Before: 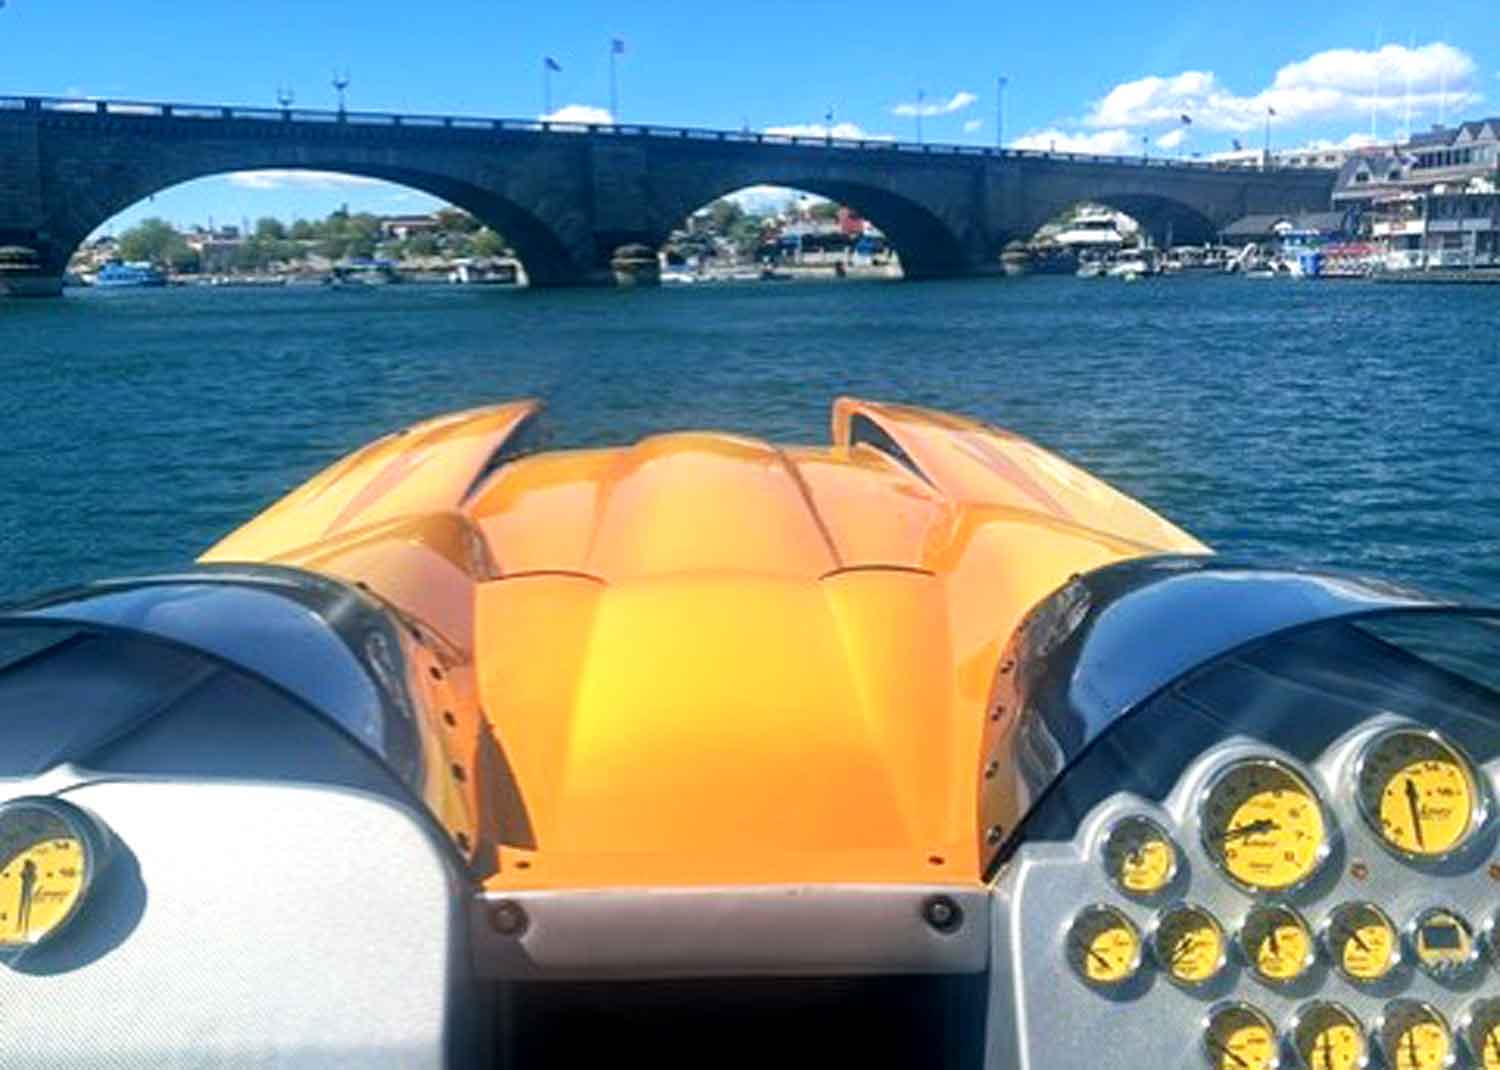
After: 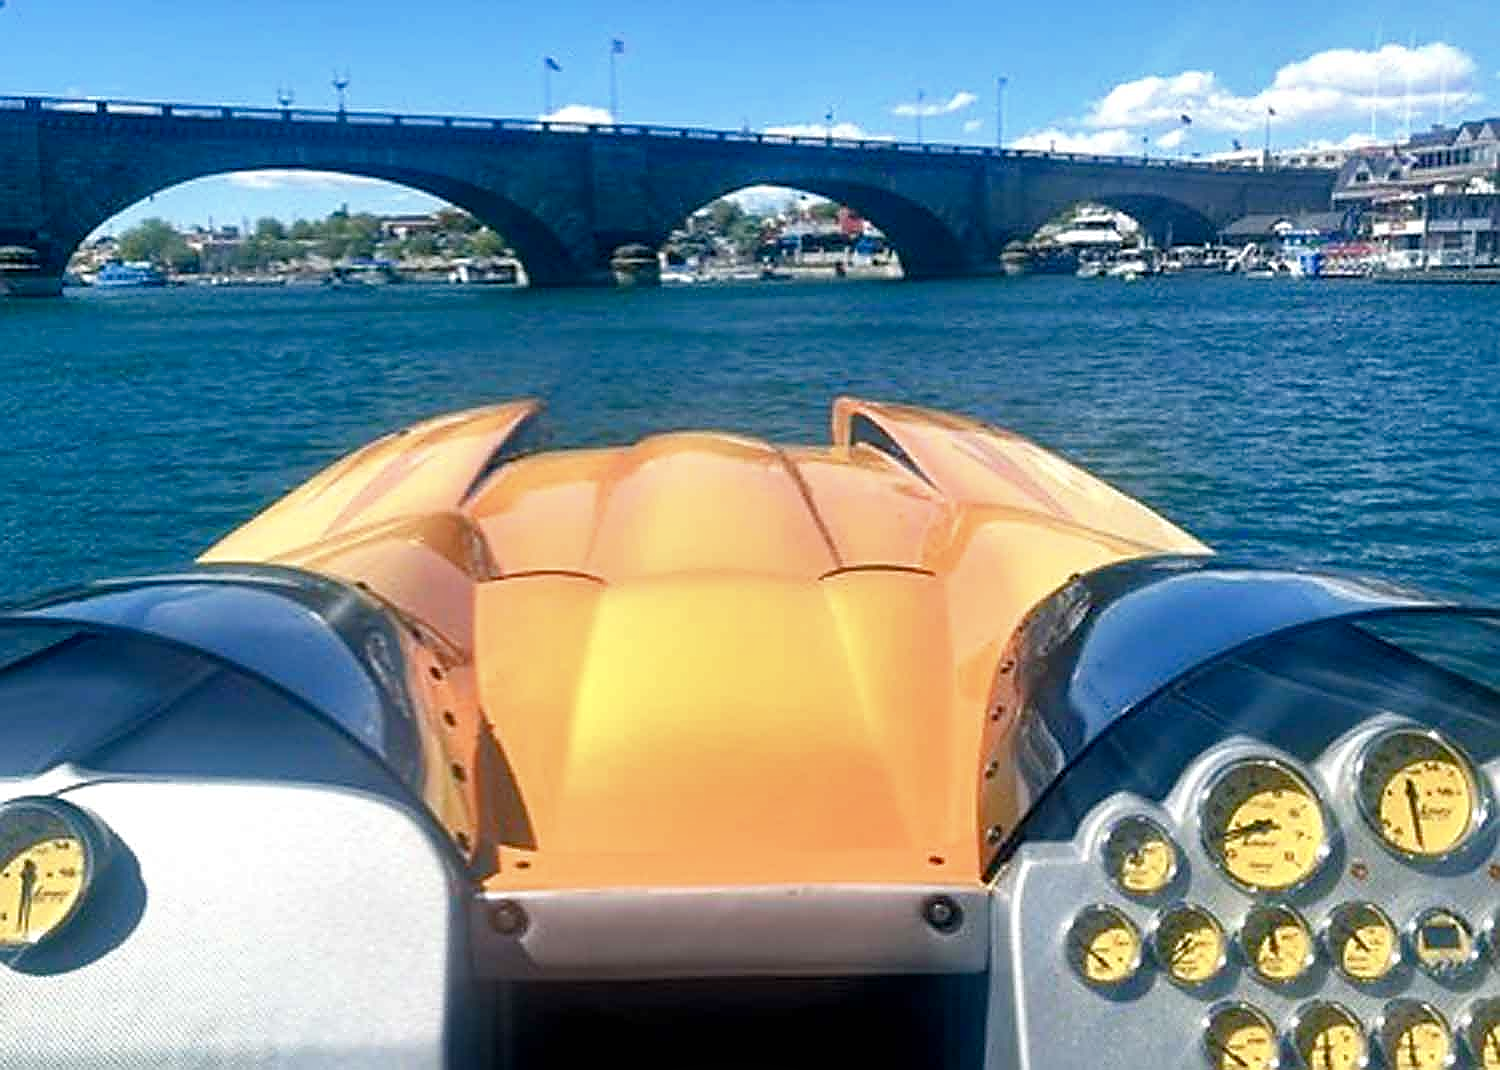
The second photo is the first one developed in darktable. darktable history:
tone equalizer: mask exposure compensation -0.497 EV
color balance rgb: perceptual saturation grading › global saturation -0.138%, perceptual saturation grading › highlights -30.379%, perceptual saturation grading › shadows 19.459%, global vibrance 20%
shadows and highlights: shadows 48.54, highlights -40.68, soften with gaussian
sharpen: radius 1.37, amount 1.266, threshold 0.783
